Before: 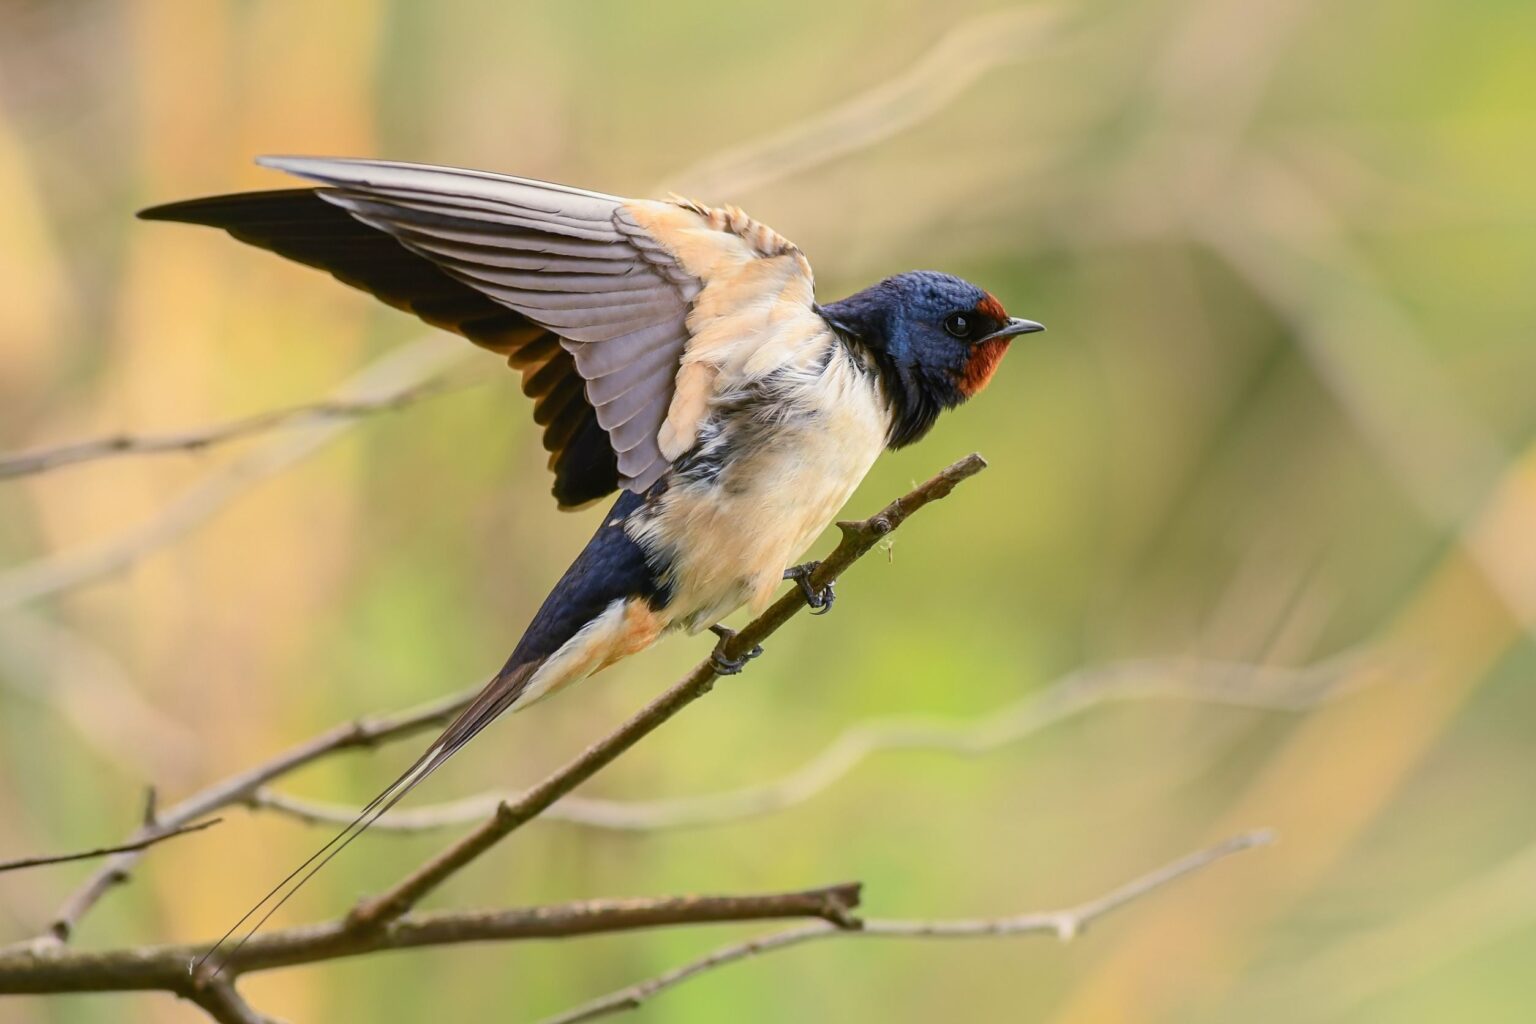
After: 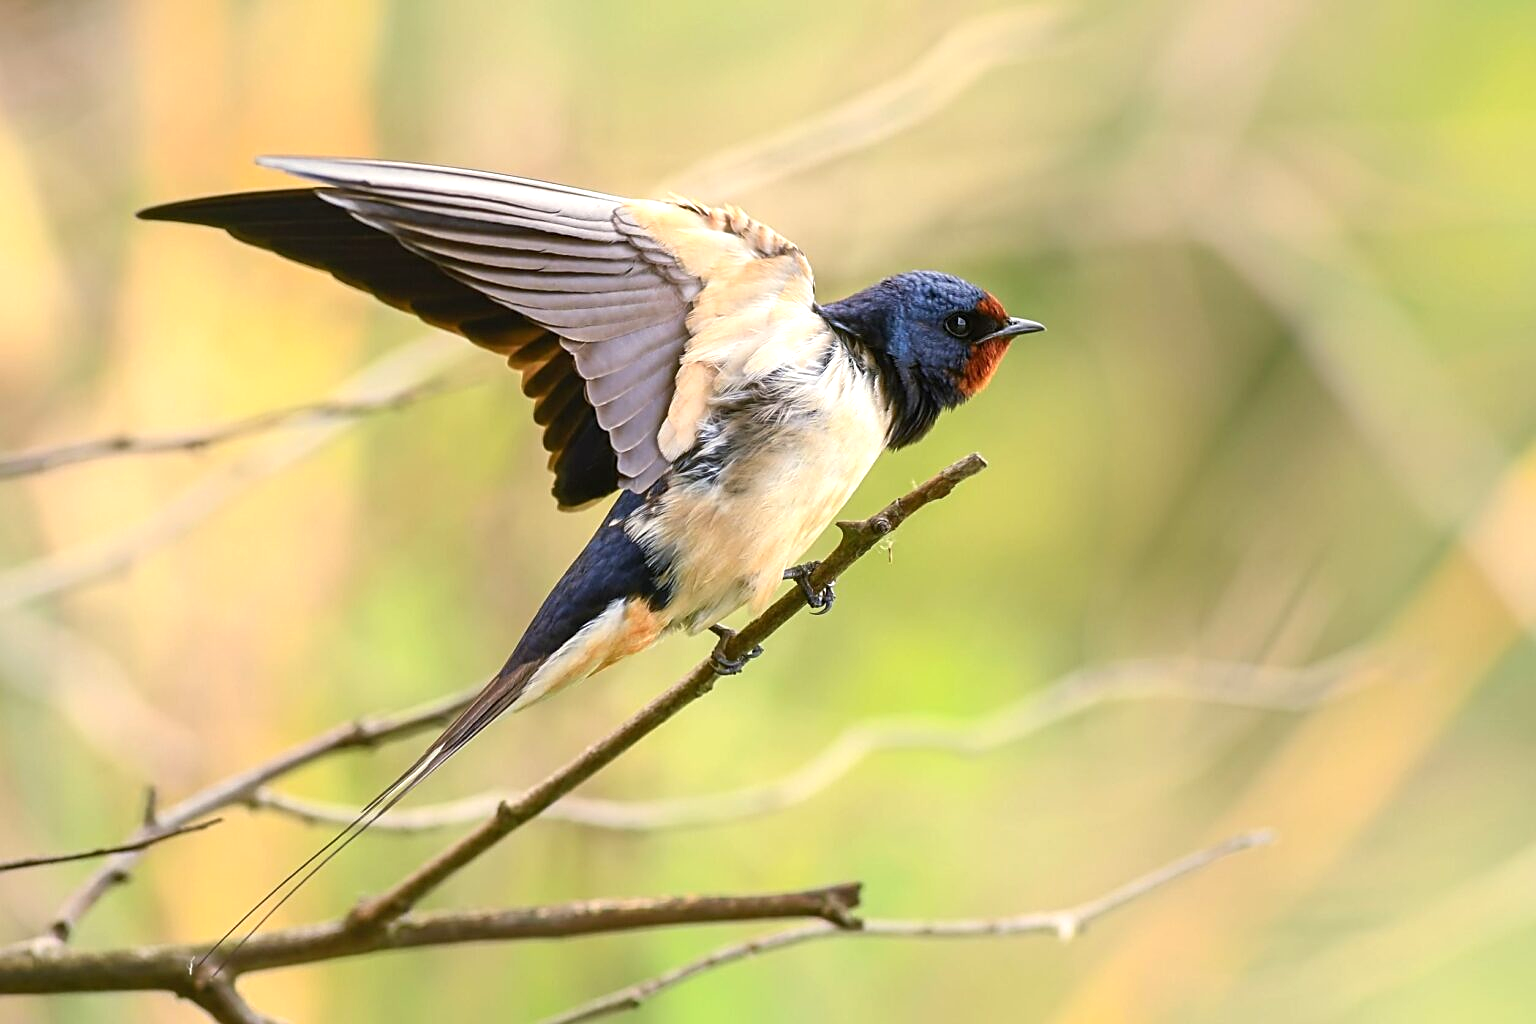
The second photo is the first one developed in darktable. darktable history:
exposure: exposure 0.485 EV, compensate highlight preservation false
sharpen: on, module defaults
